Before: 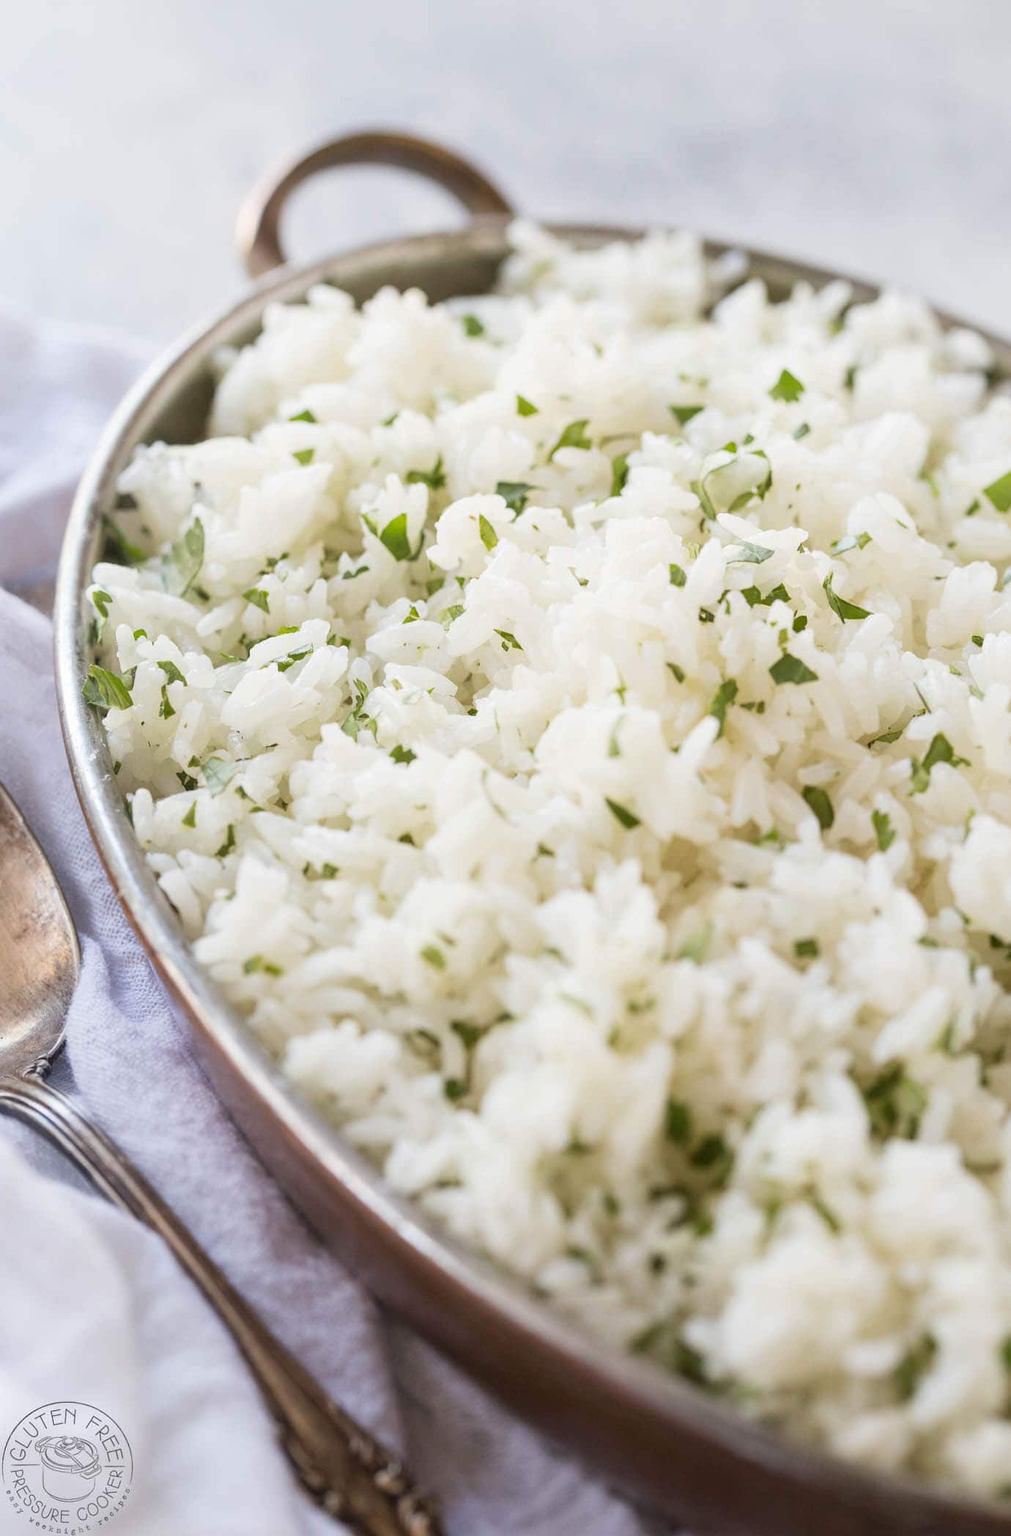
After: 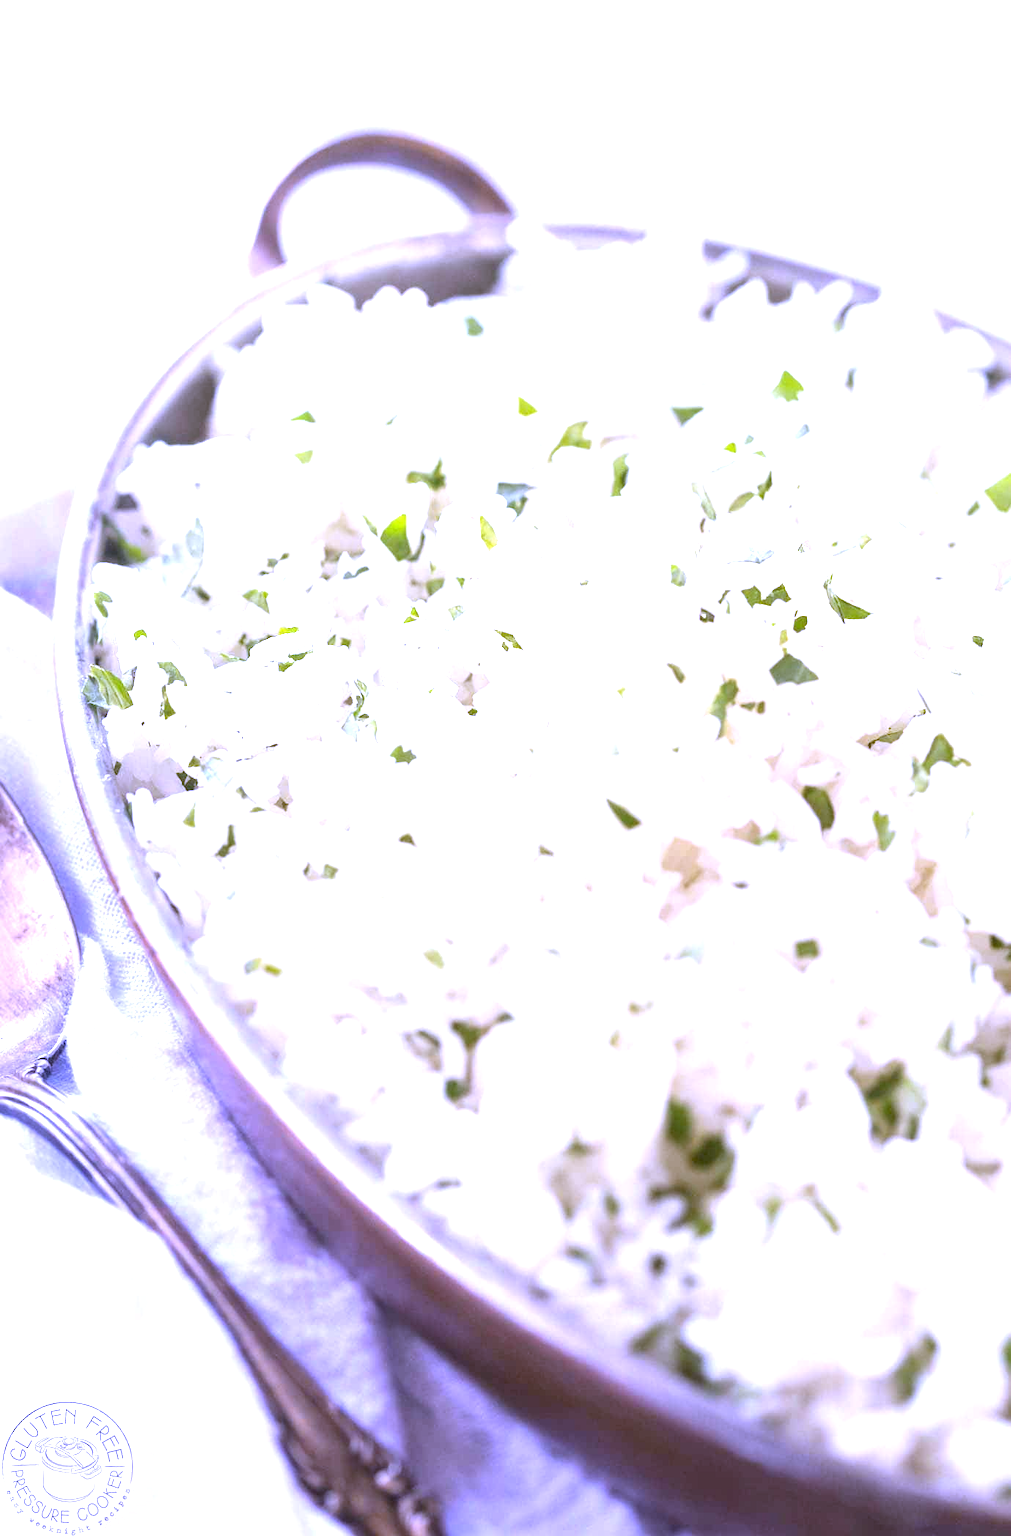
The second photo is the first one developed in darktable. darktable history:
white balance: red 0.98, blue 1.61
exposure: black level correction 0, exposure 1.2 EV, compensate exposure bias true, compensate highlight preservation false
